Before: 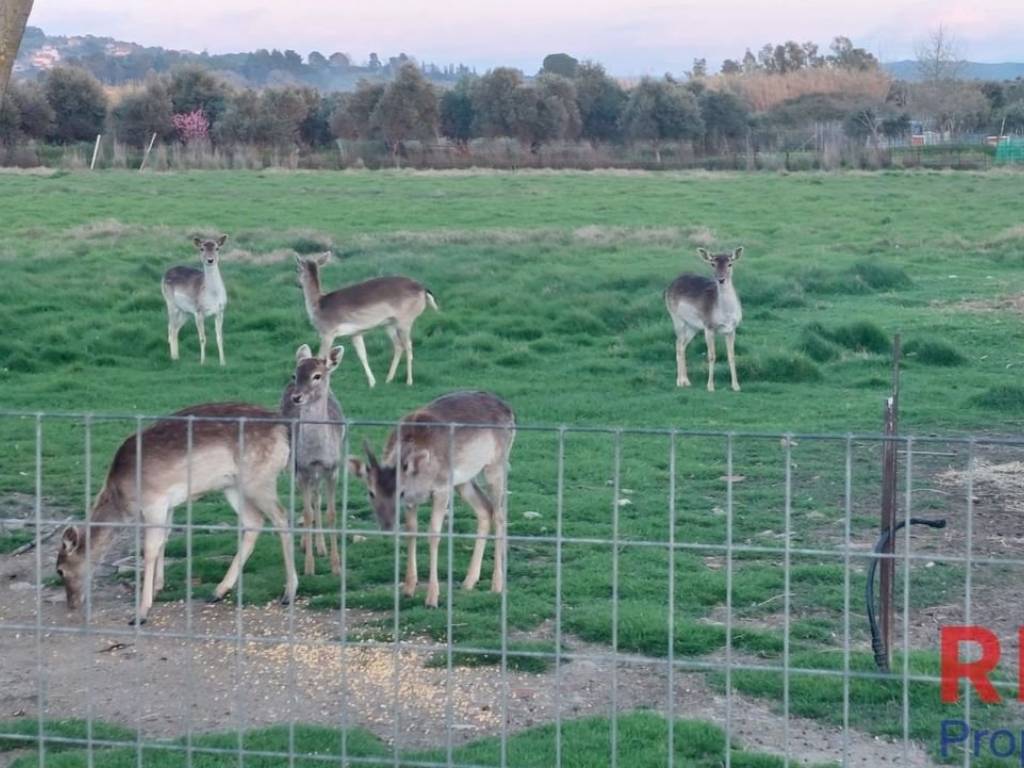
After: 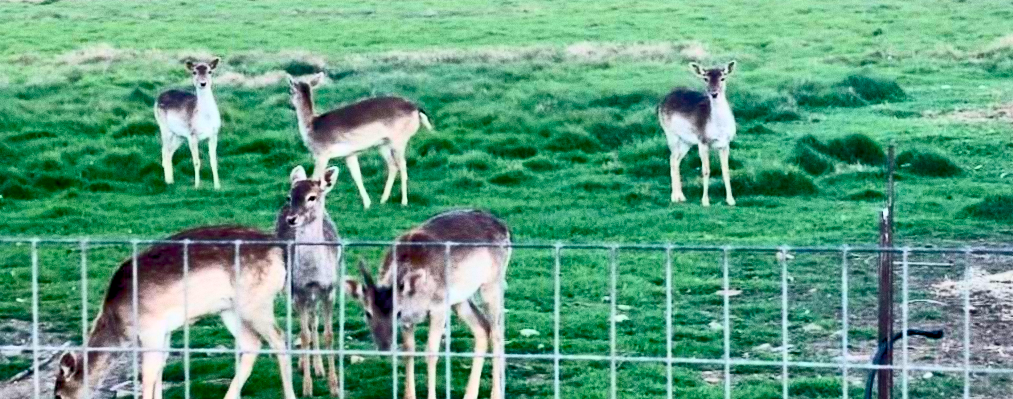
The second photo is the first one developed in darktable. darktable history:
grain: coarseness 3.21 ISO
rotate and perspective: rotation -1°, crop left 0.011, crop right 0.989, crop top 0.025, crop bottom 0.975
exposure: black level correction 0.029, exposure -0.073 EV, compensate highlight preservation false
crop and rotate: top 23.043%, bottom 23.437%
color balance rgb: perceptual saturation grading › global saturation 30%, global vibrance 20%
contrast brightness saturation: contrast 0.62, brightness 0.34, saturation 0.14
